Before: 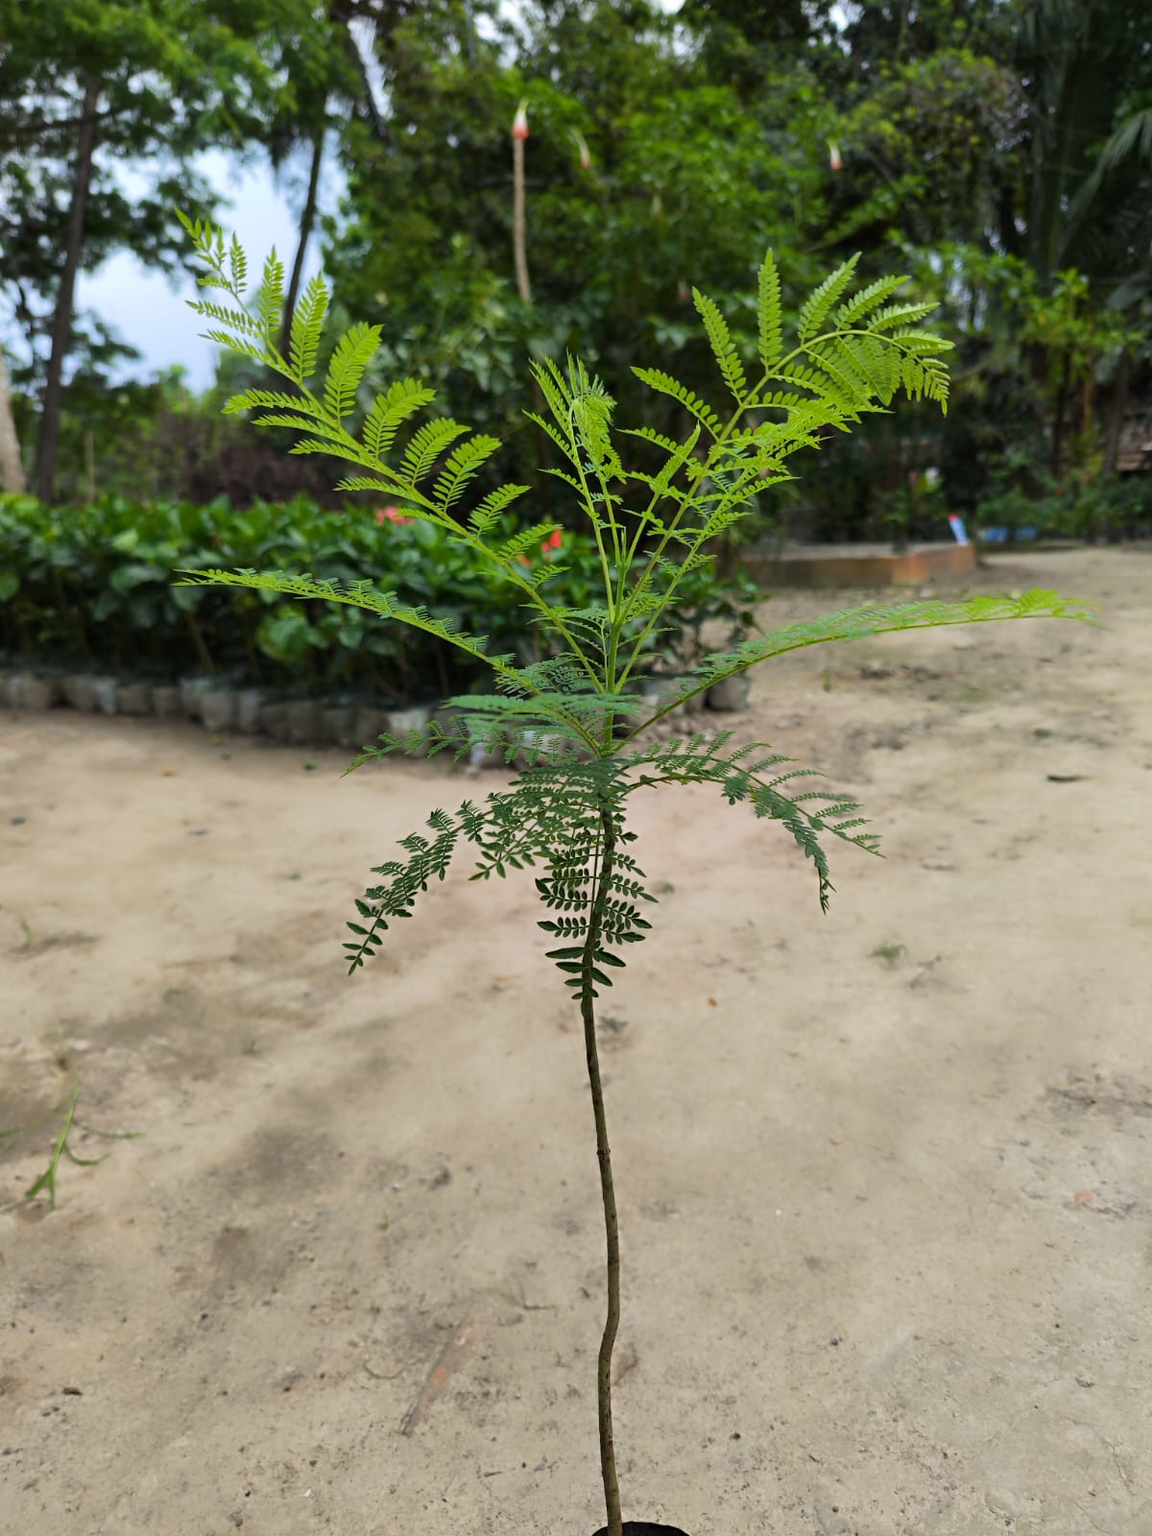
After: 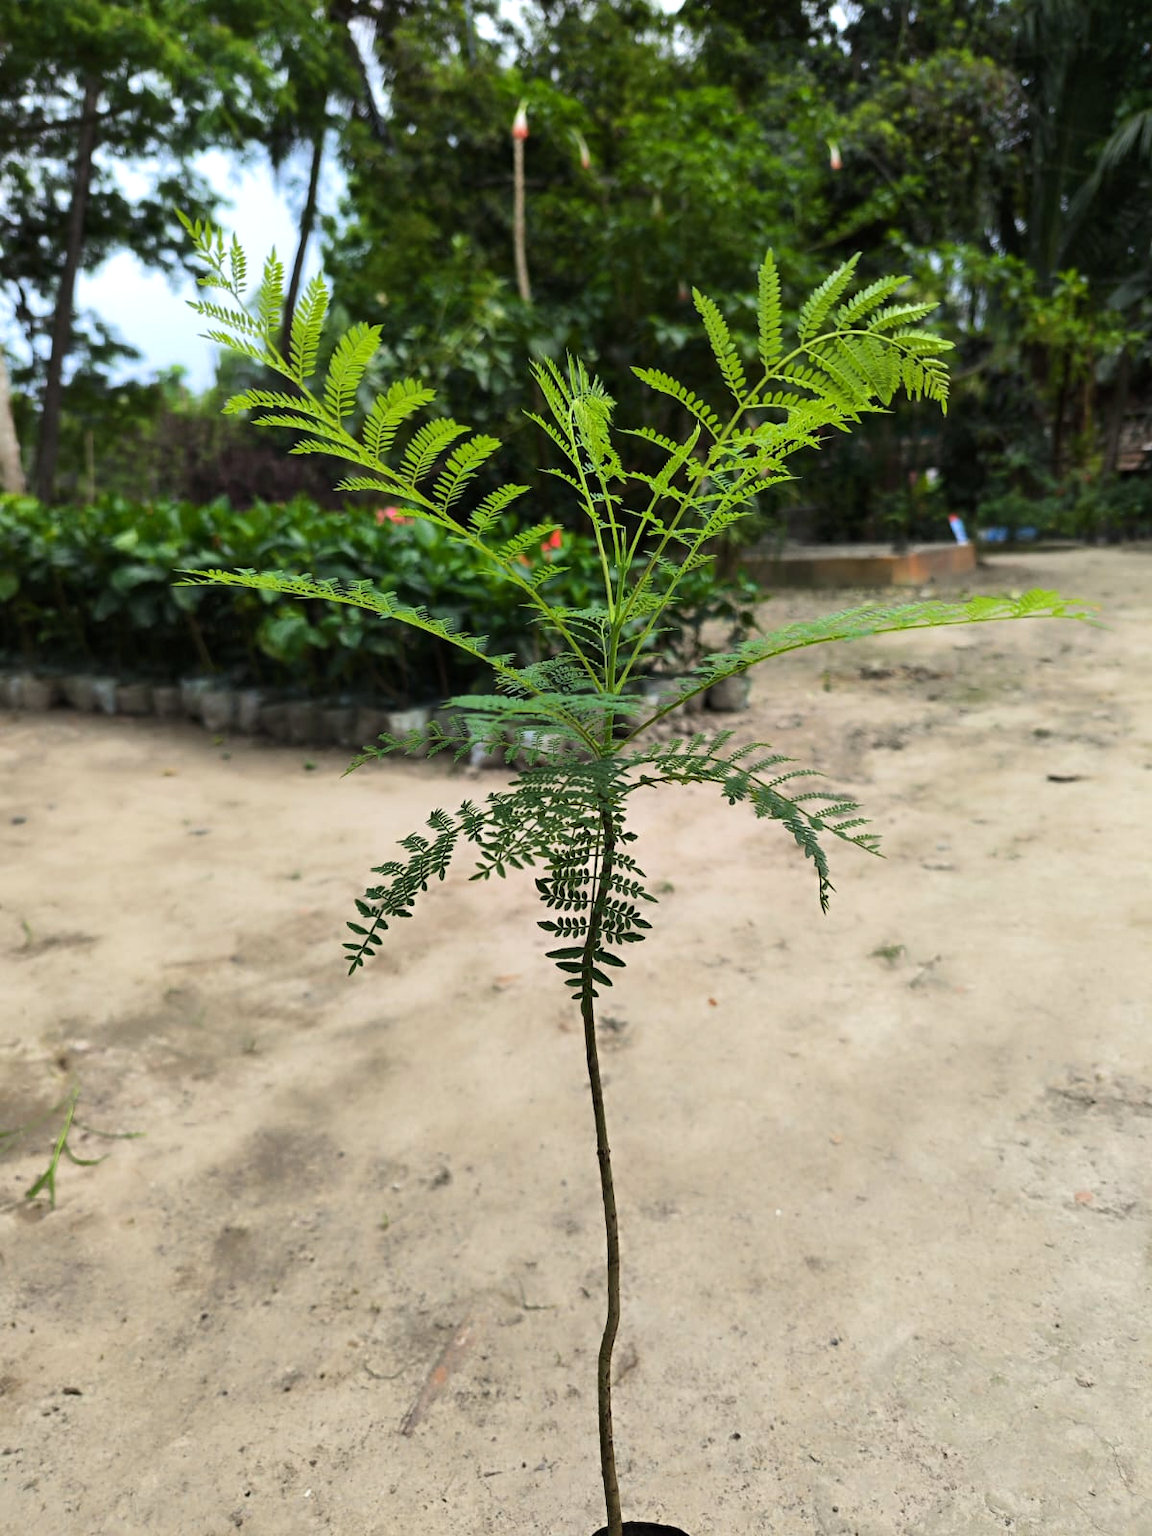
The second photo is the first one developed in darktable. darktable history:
tone equalizer: -8 EV -0.425 EV, -7 EV -0.354 EV, -6 EV -0.335 EV, -5 EV -0.217 EV, -3 EV 0.226 EV, -2 EV 0.338 EV, -1 EV 0.381 EV, +0 EV 0.397 EV, edges refinement/feathering 500, mask exposure compensation -1.57 EV, preserve details no
exposure: compensate highlight preservation false
